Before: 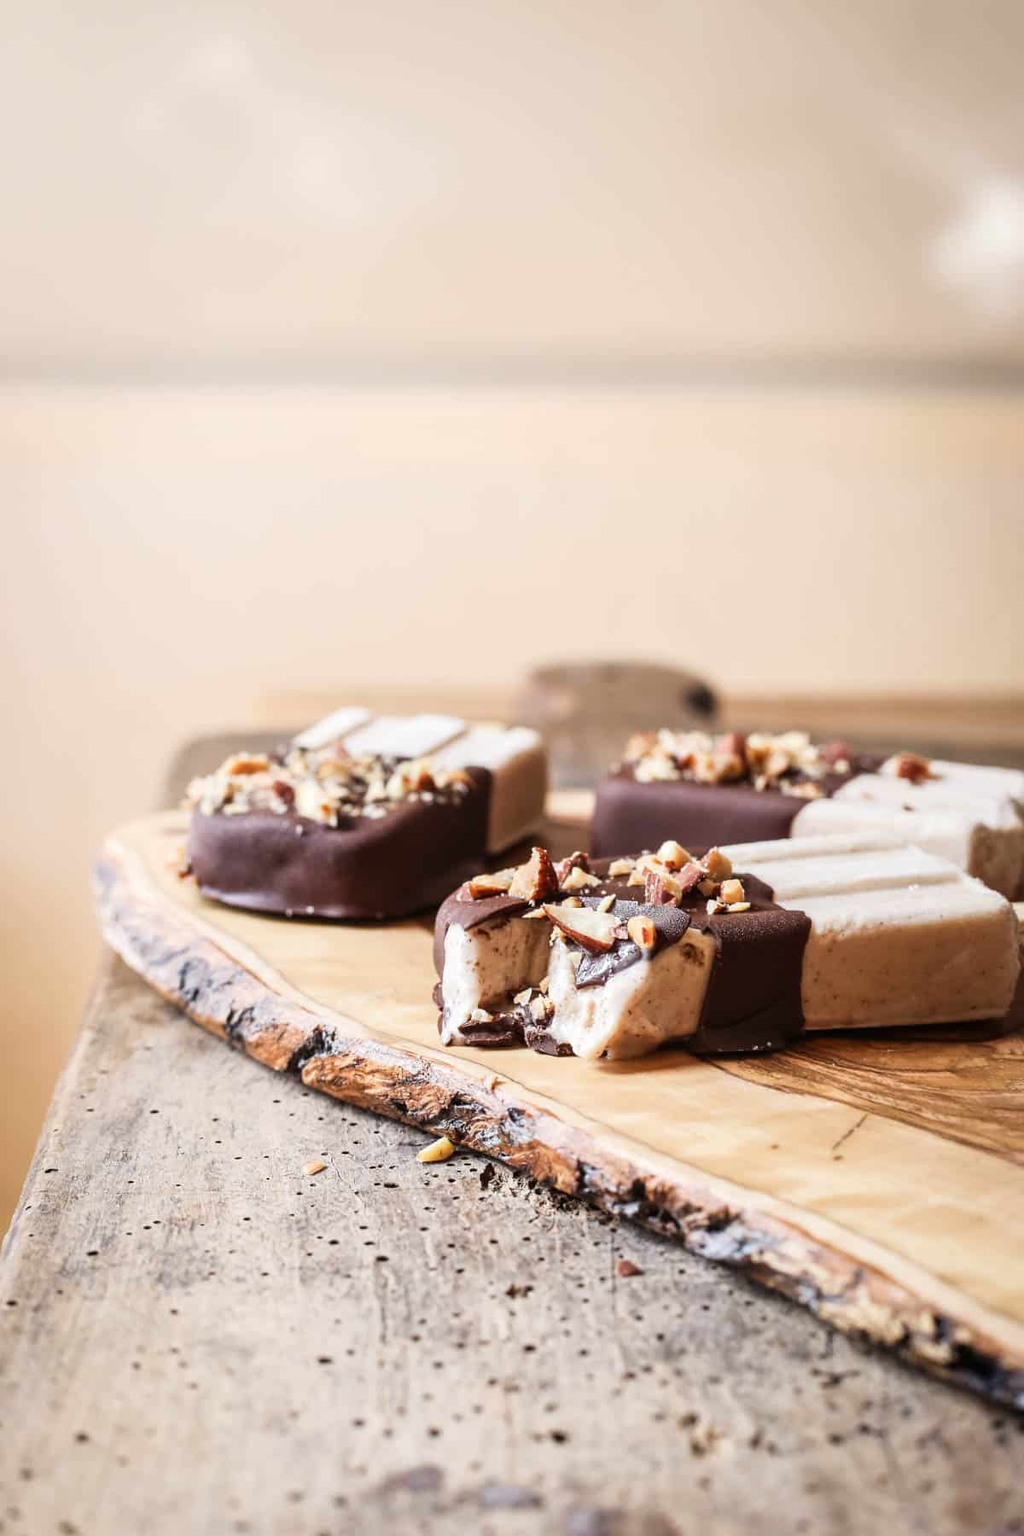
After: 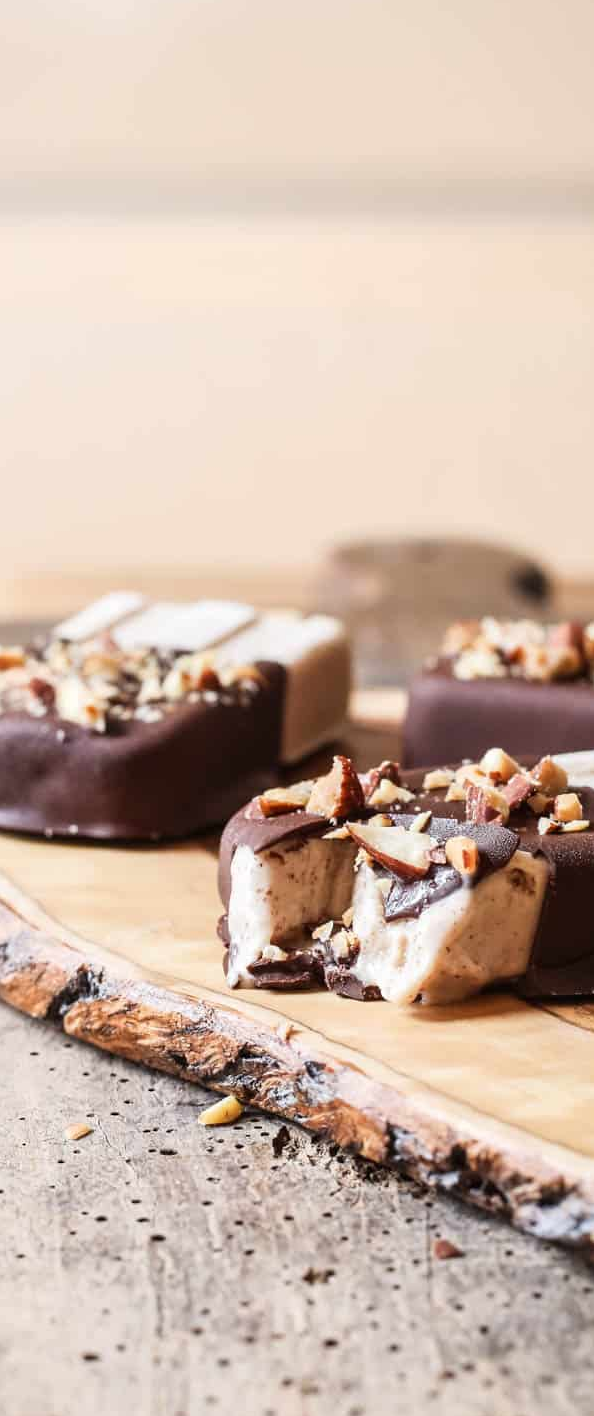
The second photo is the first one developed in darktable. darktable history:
crop and rotate: angle 0.012°, left 24.207%, top 13.208%, right 26.277%, bottom 8.133%
